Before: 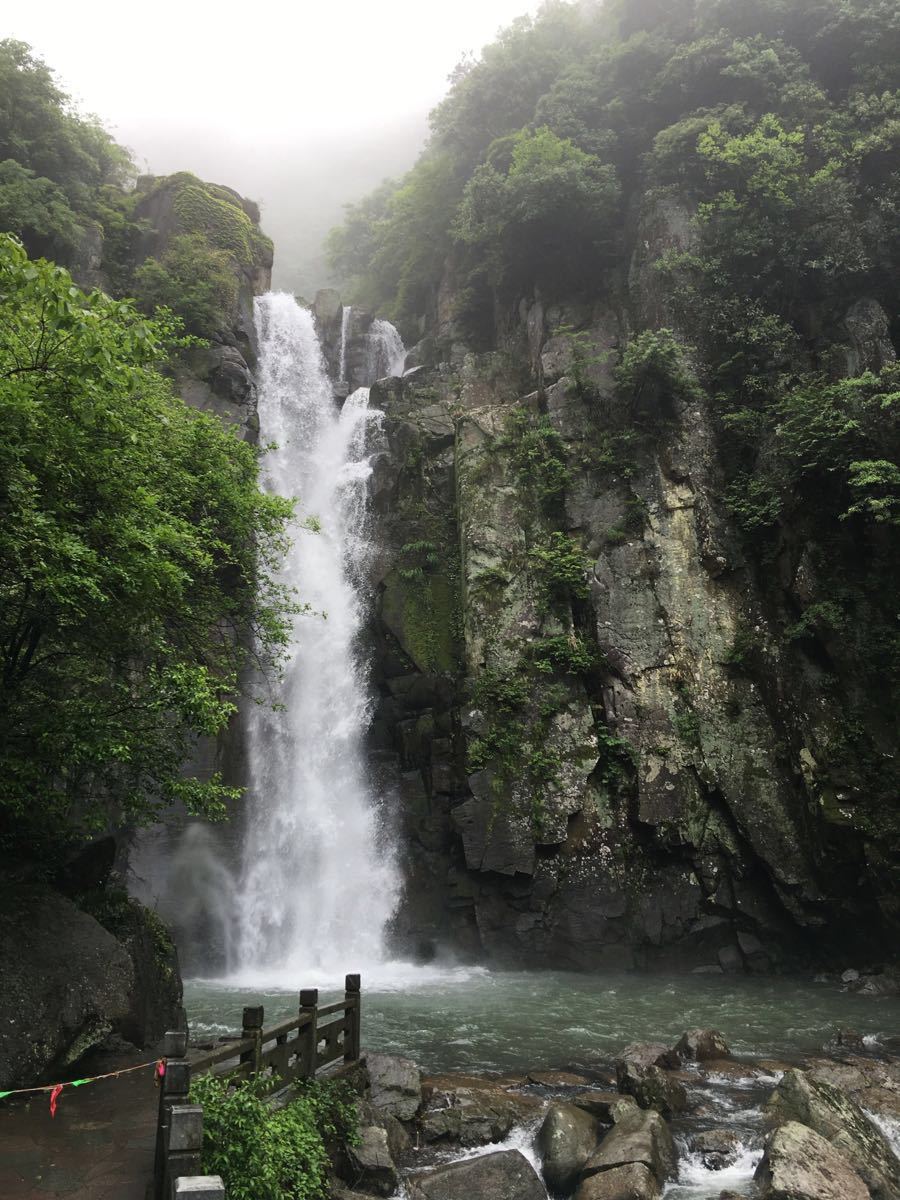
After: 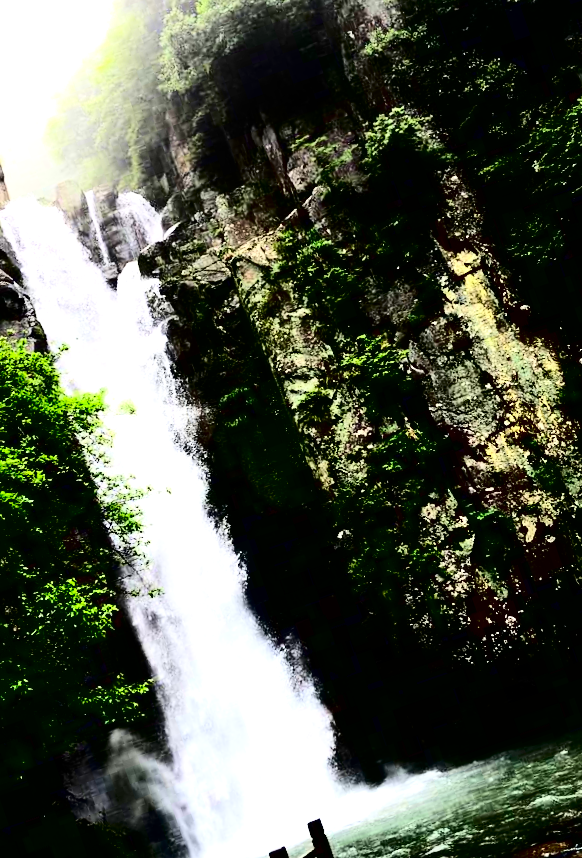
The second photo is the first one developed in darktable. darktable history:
contrast brightness saturation: contrast 0.773, brightness -0.999, saturation 0.992
crop and rotate: angle 19.15°, left 6.786%, right 3.772%, bottom 1.081%
exposure: black level correction 0.001, exposure 1.131 EV, compensate exposure bias true, compensate highlight preservation false
